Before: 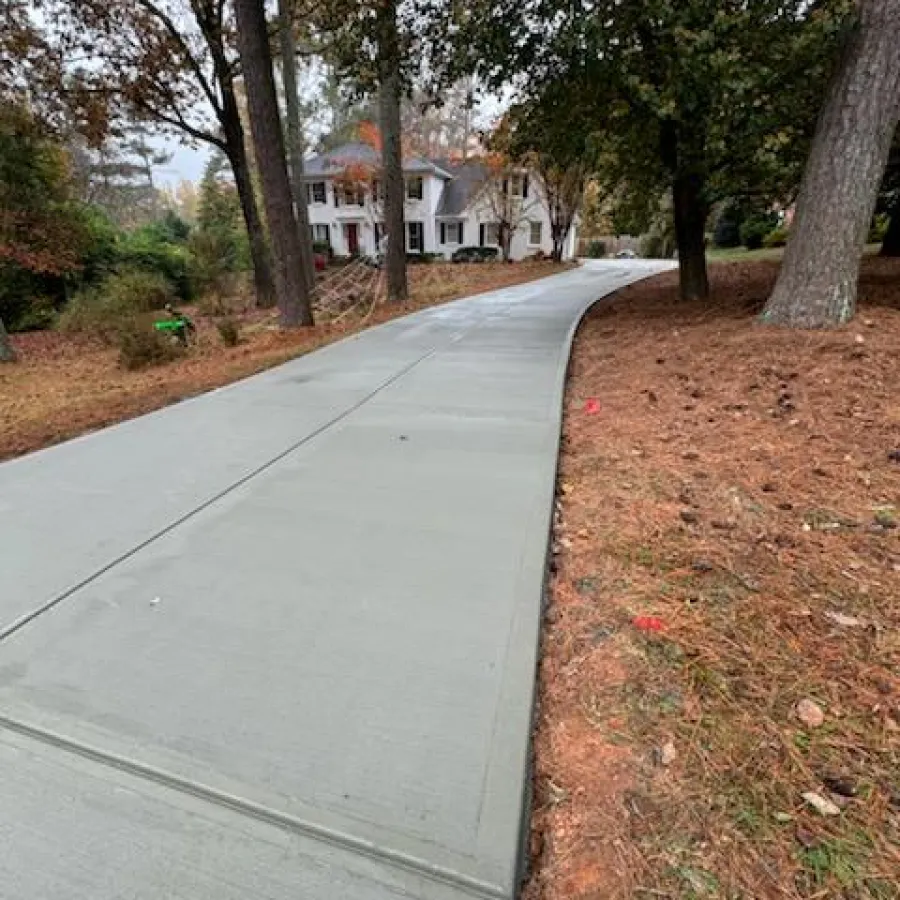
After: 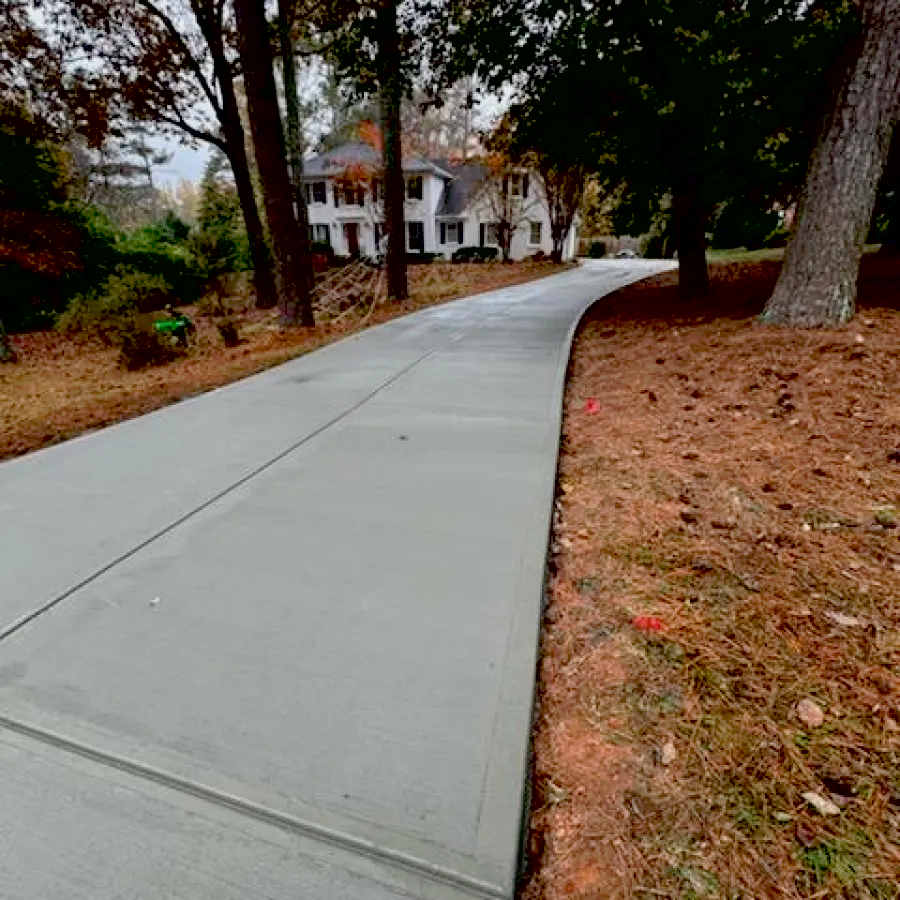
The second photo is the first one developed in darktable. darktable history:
exposure: black level correction 0.045, exposure -0.229 EV, compensate highlight preservation false
contrast brightness saturation: saturation -0.022
tone curve: curves: ch0 [(0, 0) (0.003, 0.013) (0.011, 0.017) (0.025, 0.028) (0.044, 0.049) (0.069, 0.07) (0.1, 0.103) (0.136, 0.143) (0.177, 0.186) (0.224, 0.232) (0.277, 0.282) (0.335, 0.333) (0.399, 0.405) (0.468, 0.477) (0.543, 0.54) (0.623, 0.627) (0.709, 0.709) (0.801, 0.798) (0.898, 0.902) (1, 1)], preserve colors none
